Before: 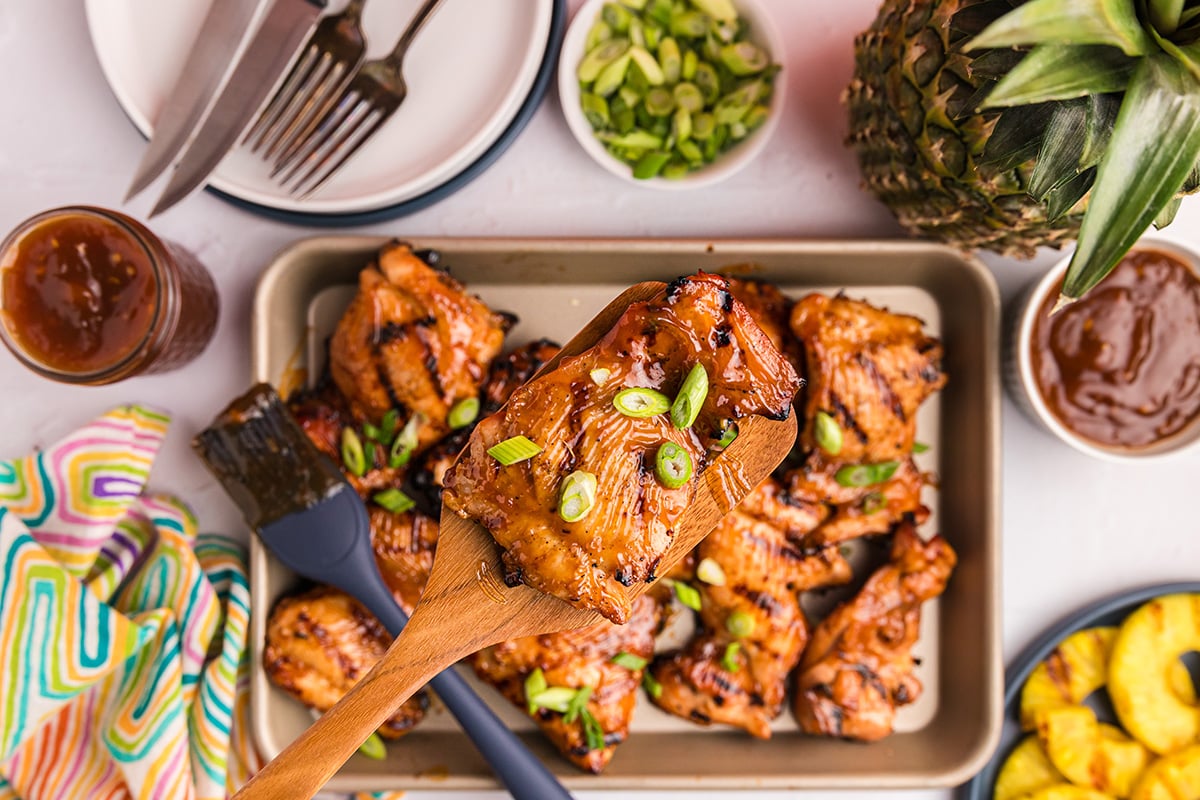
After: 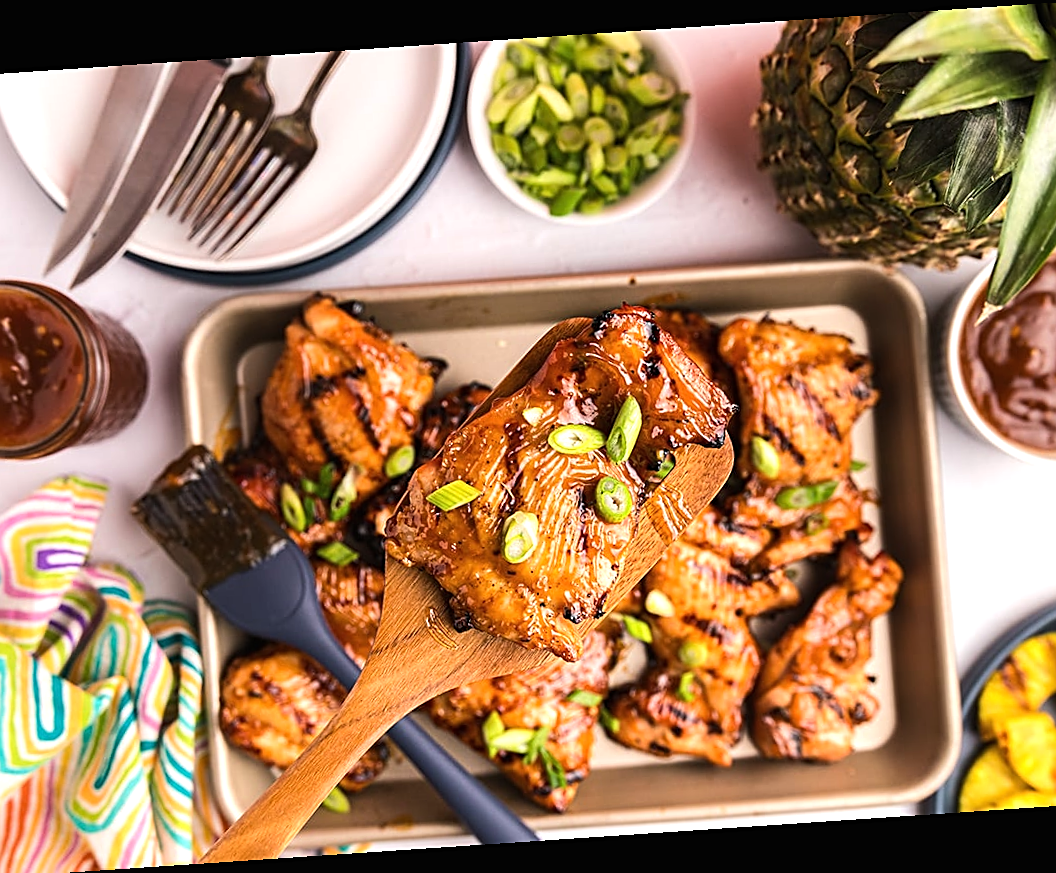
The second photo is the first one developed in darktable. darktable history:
exposure: black level correction -0.001, exposure 0.08 EV, compensate highlight preservation false
sharpen: on, module defaults
crop: left 7.598%, right 7.873%
tone equalizer: -8 EV -0.417 EV, -7 EV -0.389 EV, -6 EV -0.333 EV, -5 EV -0.222 EV, -3 EV 0.222 EV, -2 EV 0.333 EV, -1 EV 0.389 EV, +0 EV 0.417 EV, edges refinement/feathering 500, mask exposure compensation -1.57 EV, preserve details no
rotate and perspective: rotation -4.2°, shear 0.006, automatic cropping off
